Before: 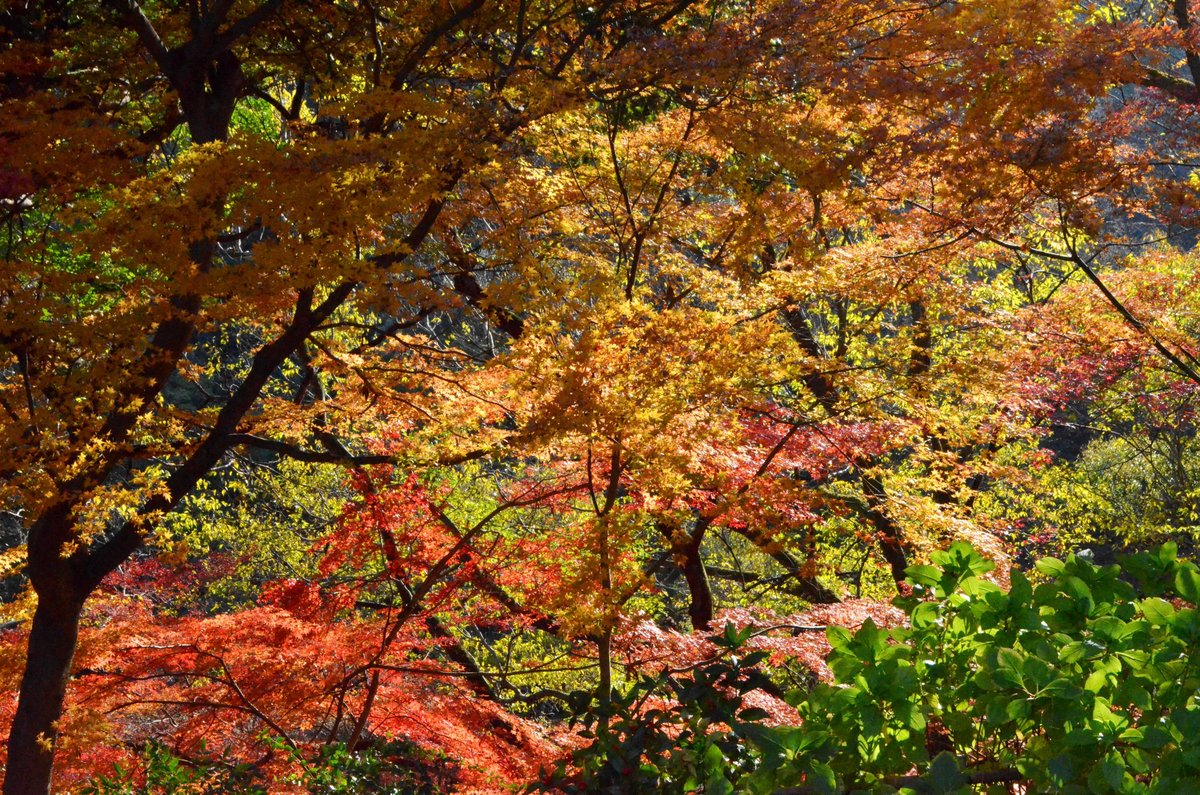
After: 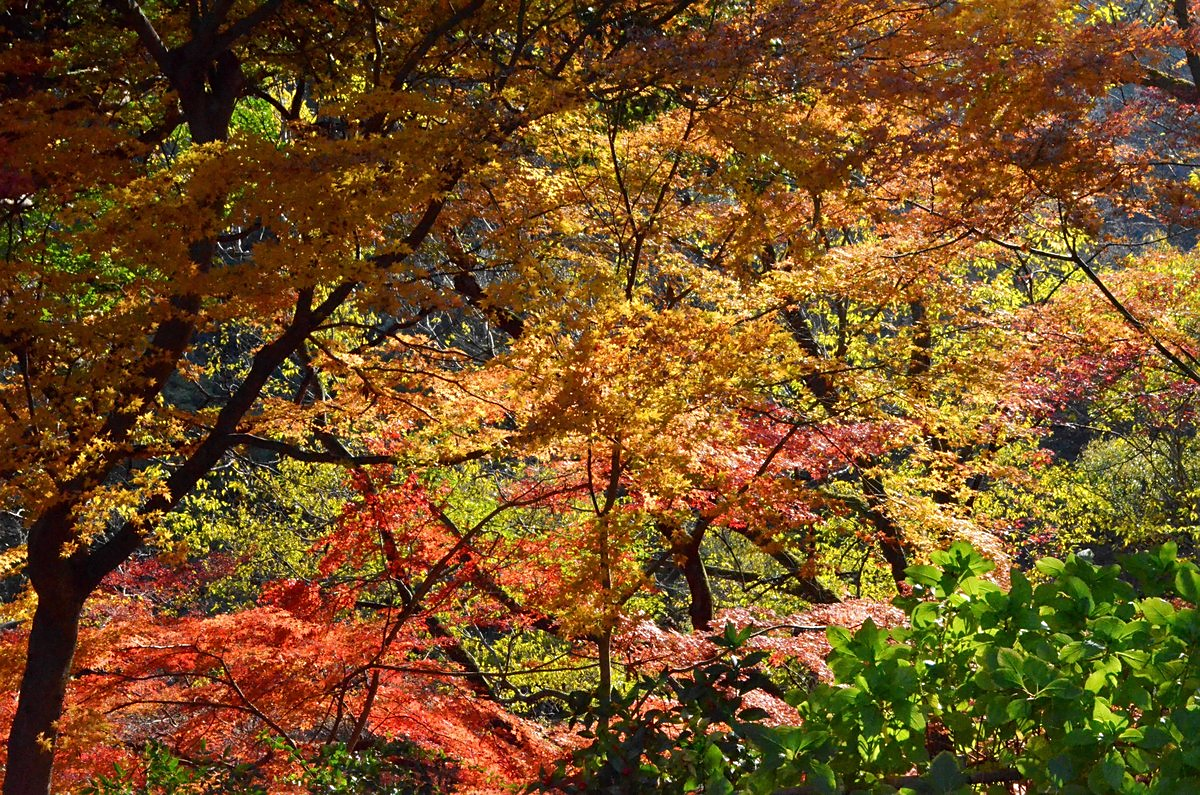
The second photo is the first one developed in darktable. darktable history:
sharpen: radius 1.587, amount 0.376, threshold 1.29
